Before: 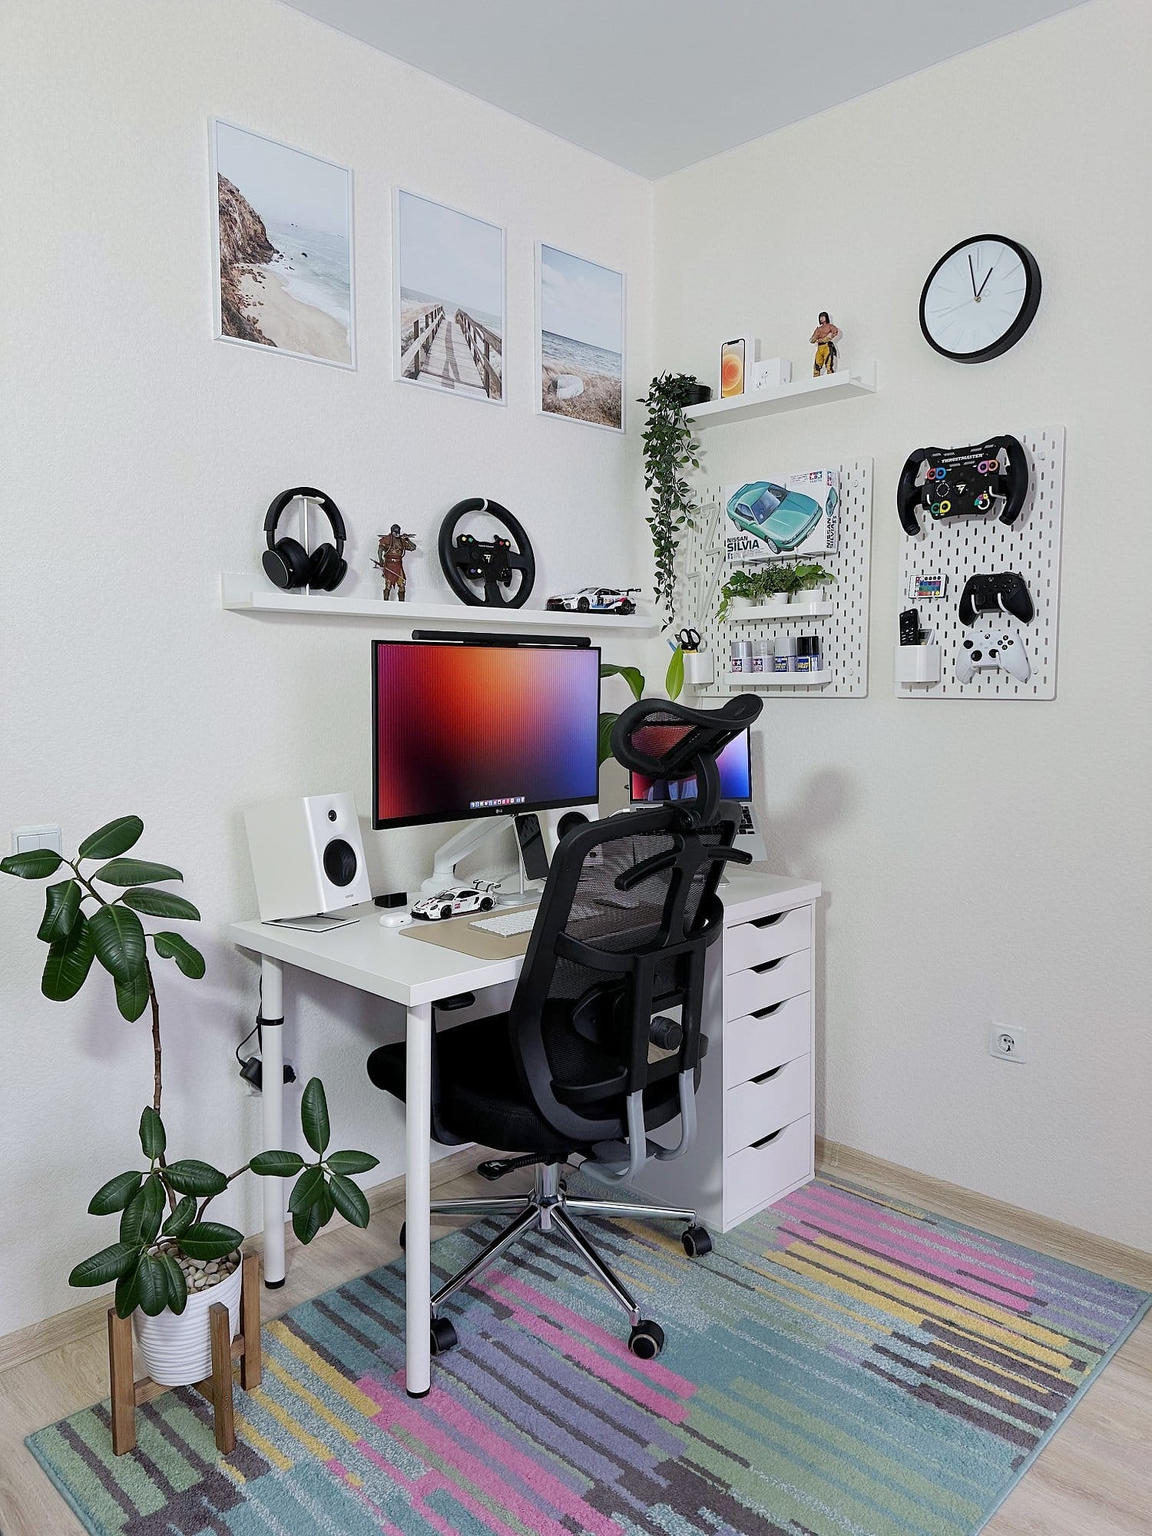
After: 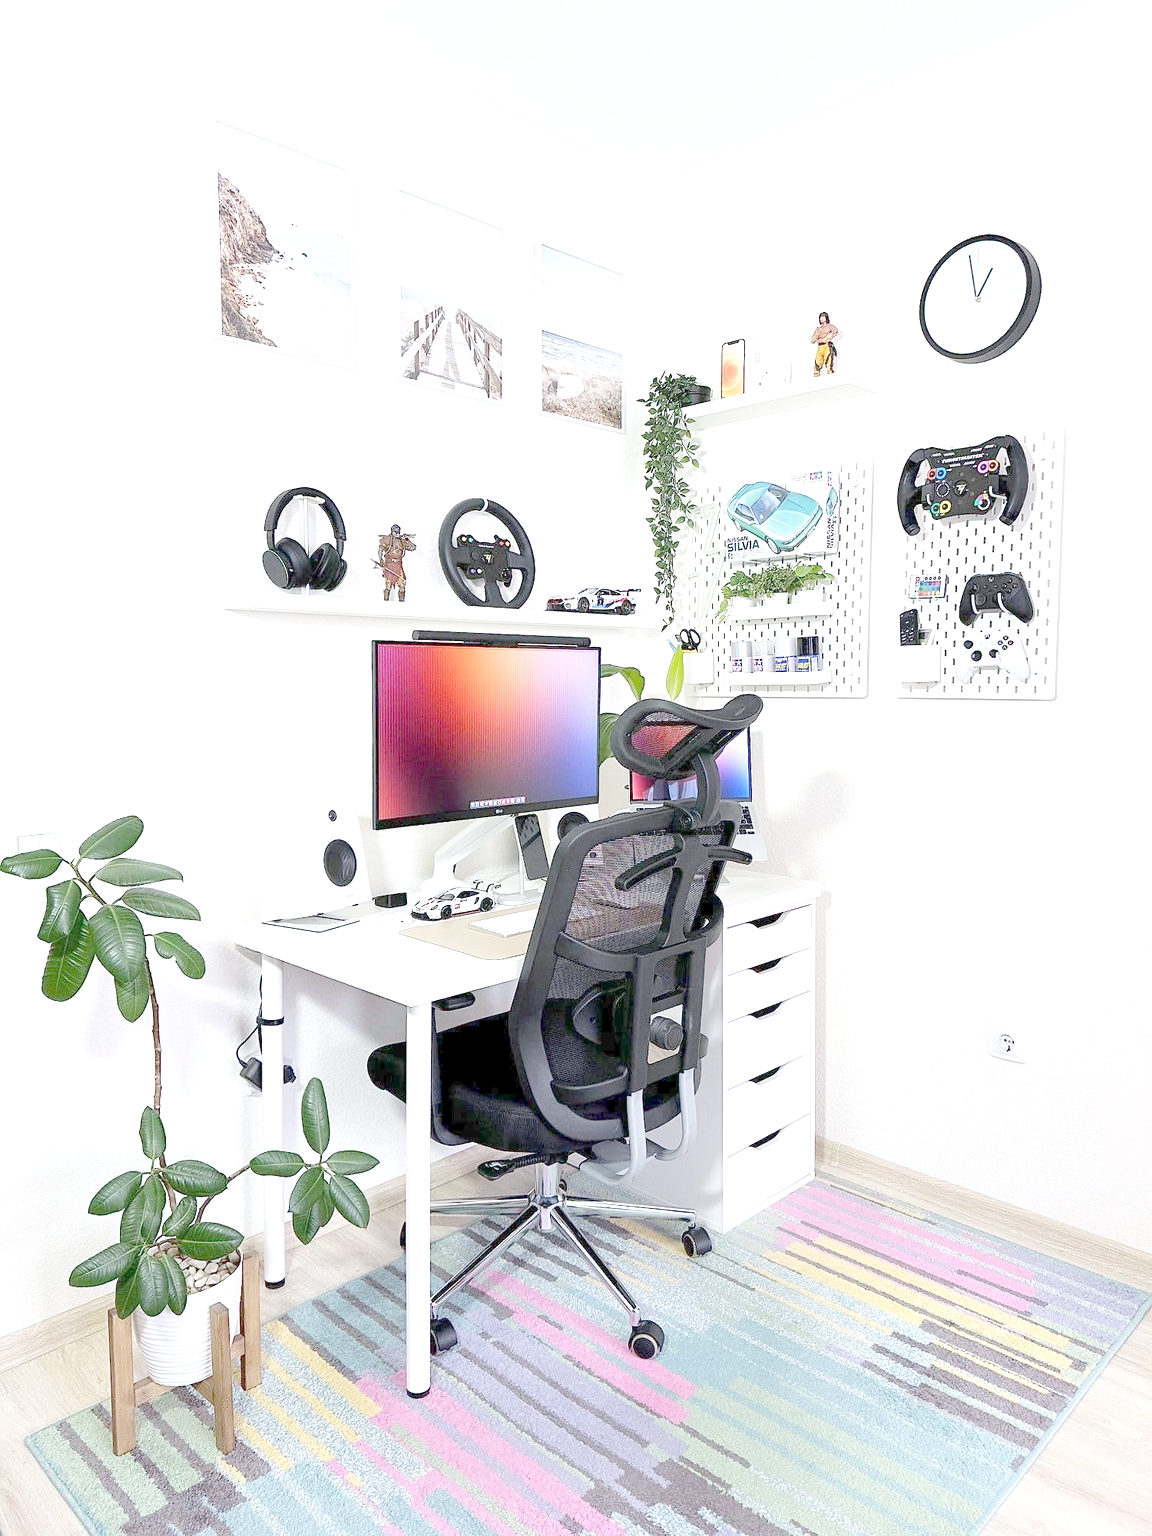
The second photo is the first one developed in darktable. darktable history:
exposure: exposure 0.5 EV
